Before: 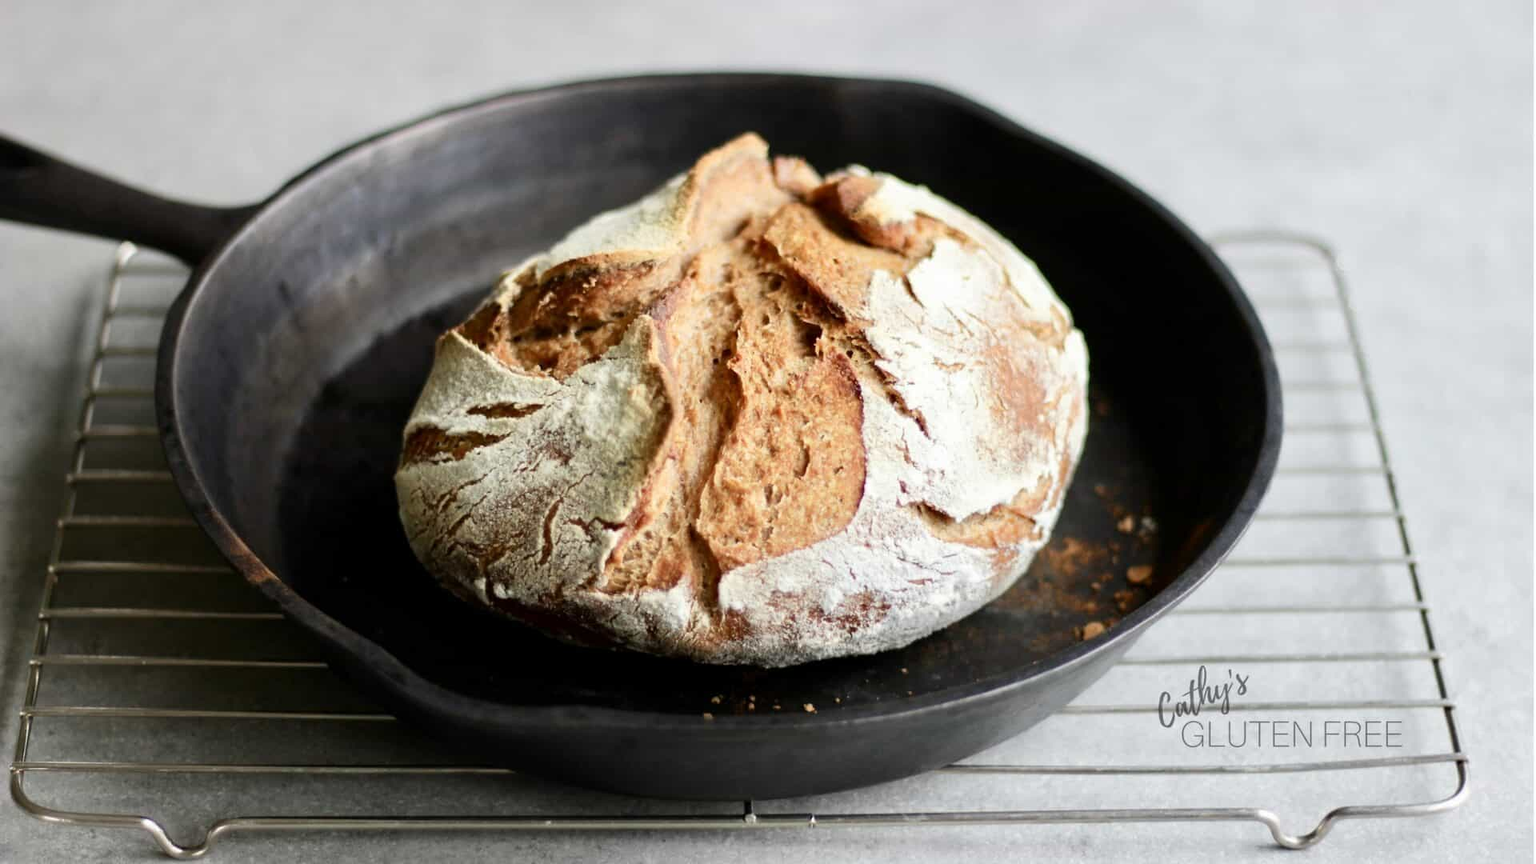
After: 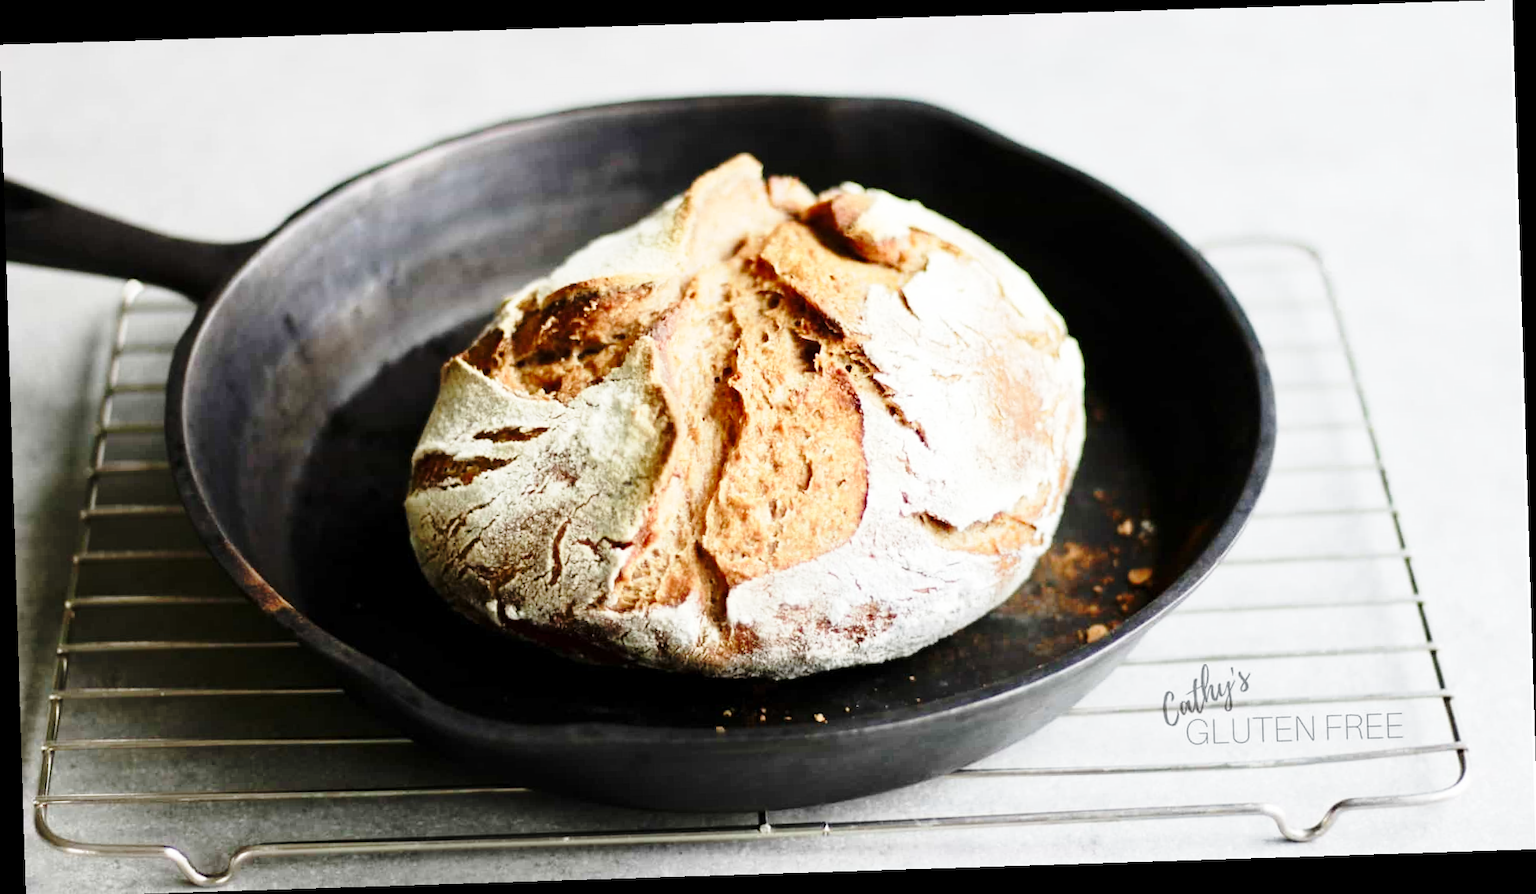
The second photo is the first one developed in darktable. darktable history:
rotate and perspective: rotation -1.77°, lens shift (horizontal) 0.004, automatic cropping off
base curve: curves: ch0 [(0, 0) (0.028, 0.03) (0.121, 0.232) (0.46, 0.748) (0.859, 0.968) (1, 1)], preserve colors none
crop: top 0.05%, bottom 0.098%
